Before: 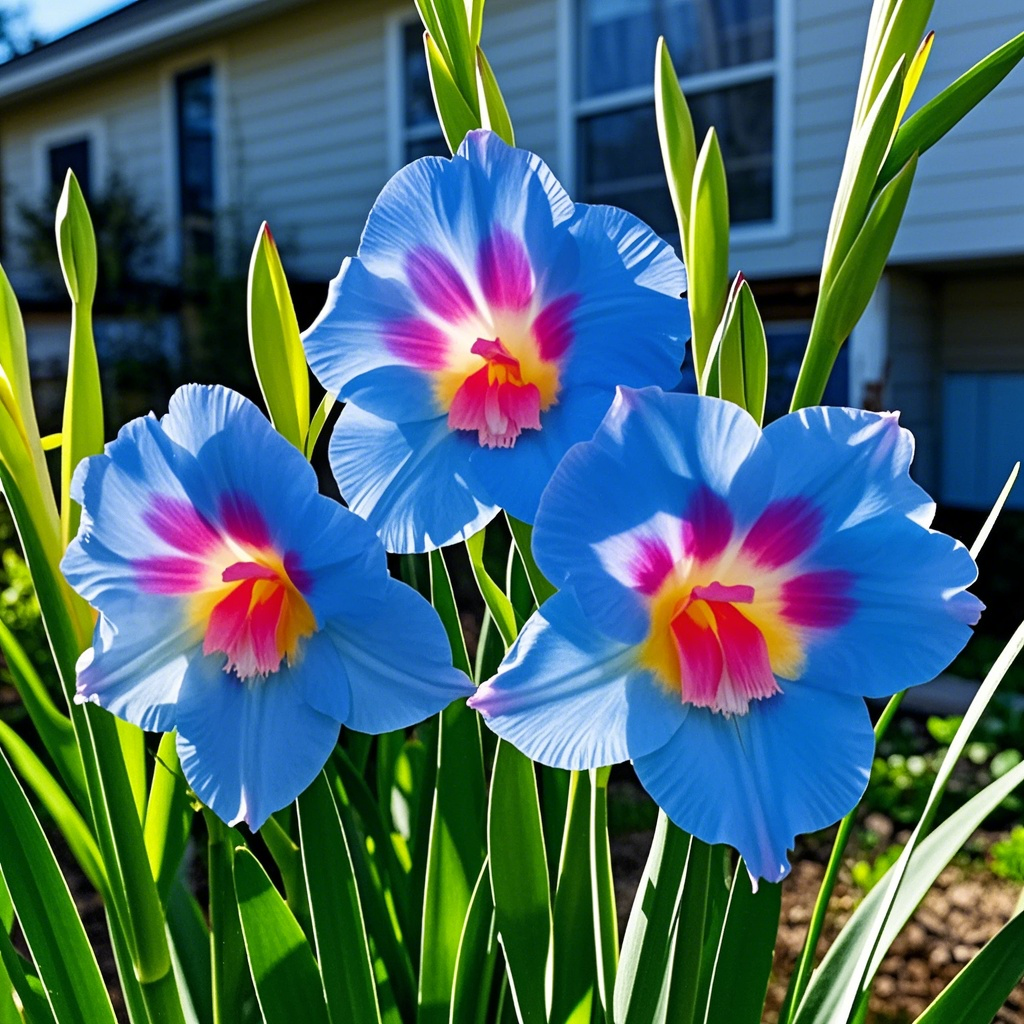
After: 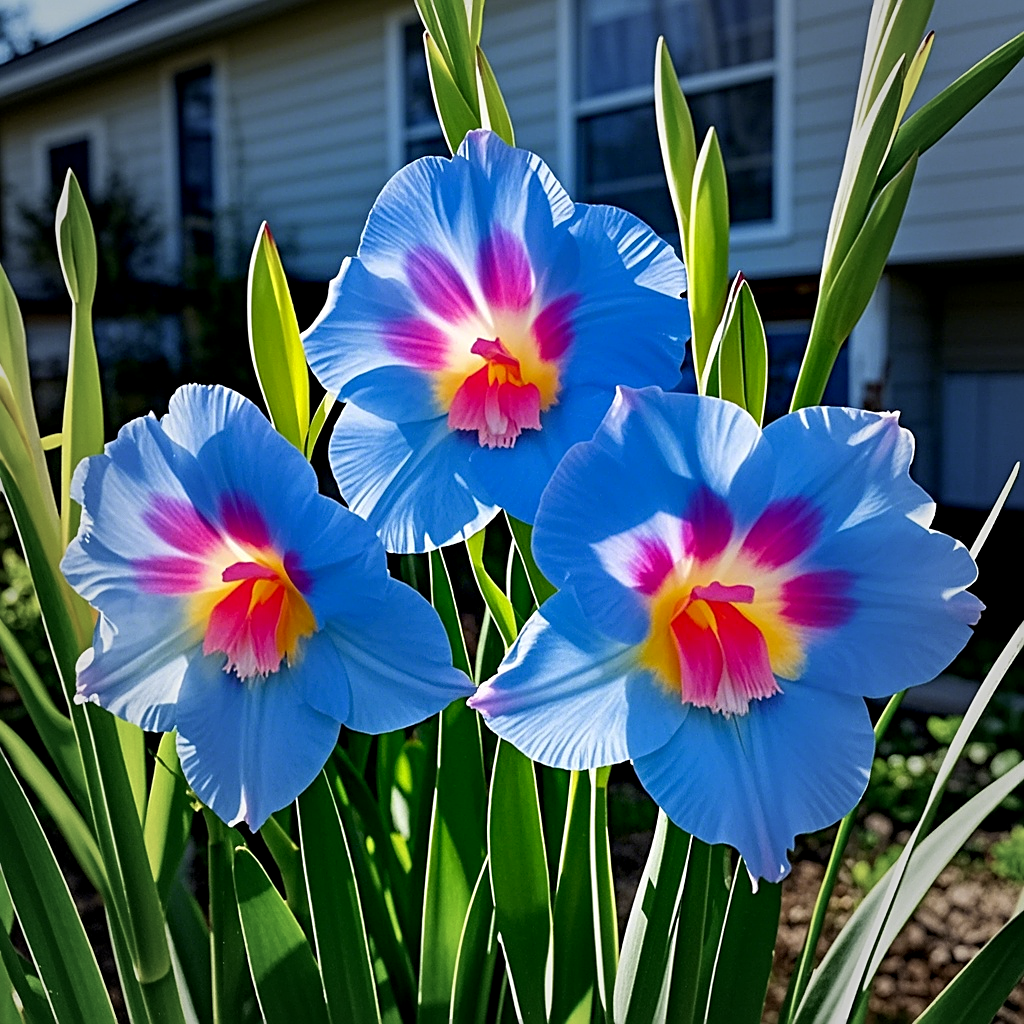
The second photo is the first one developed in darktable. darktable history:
sharpen: on, module defaults
exposure: black level correction 0.004, exposure 0.015 EV, compensate highlight preservation false
vignetting: fall-off start 64.14%, brightness -0.406, saturation -0.294, width/height ratio 0.885
